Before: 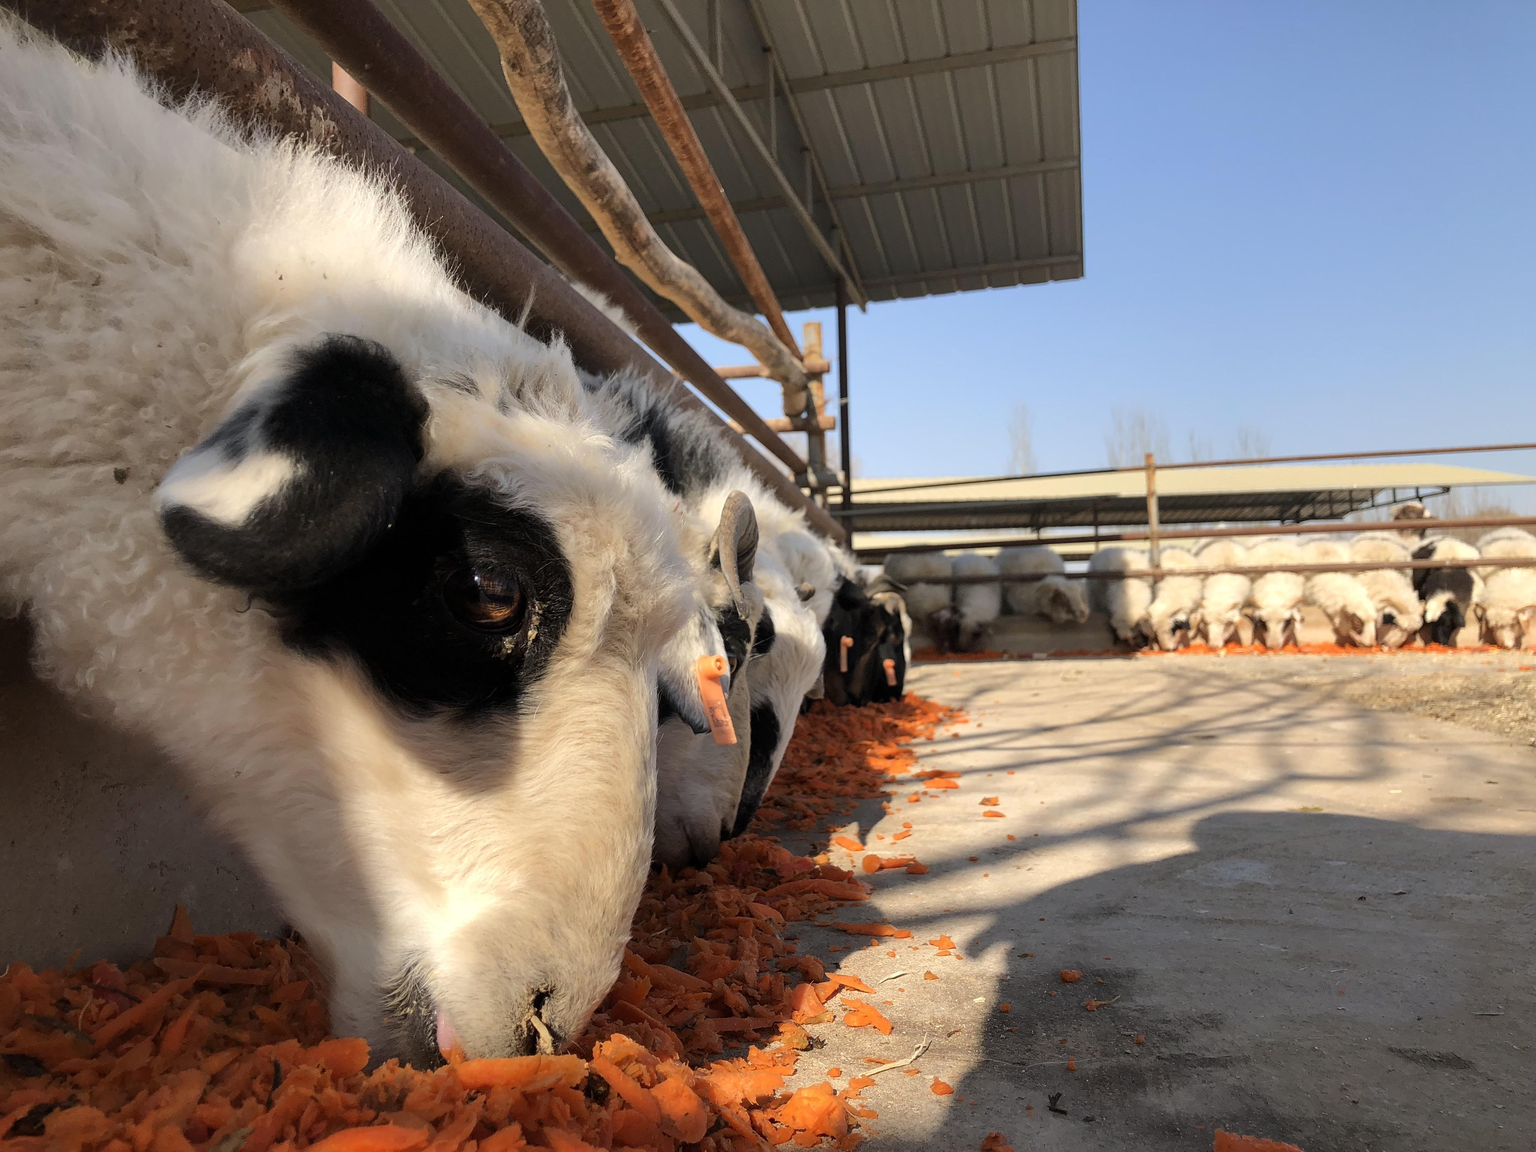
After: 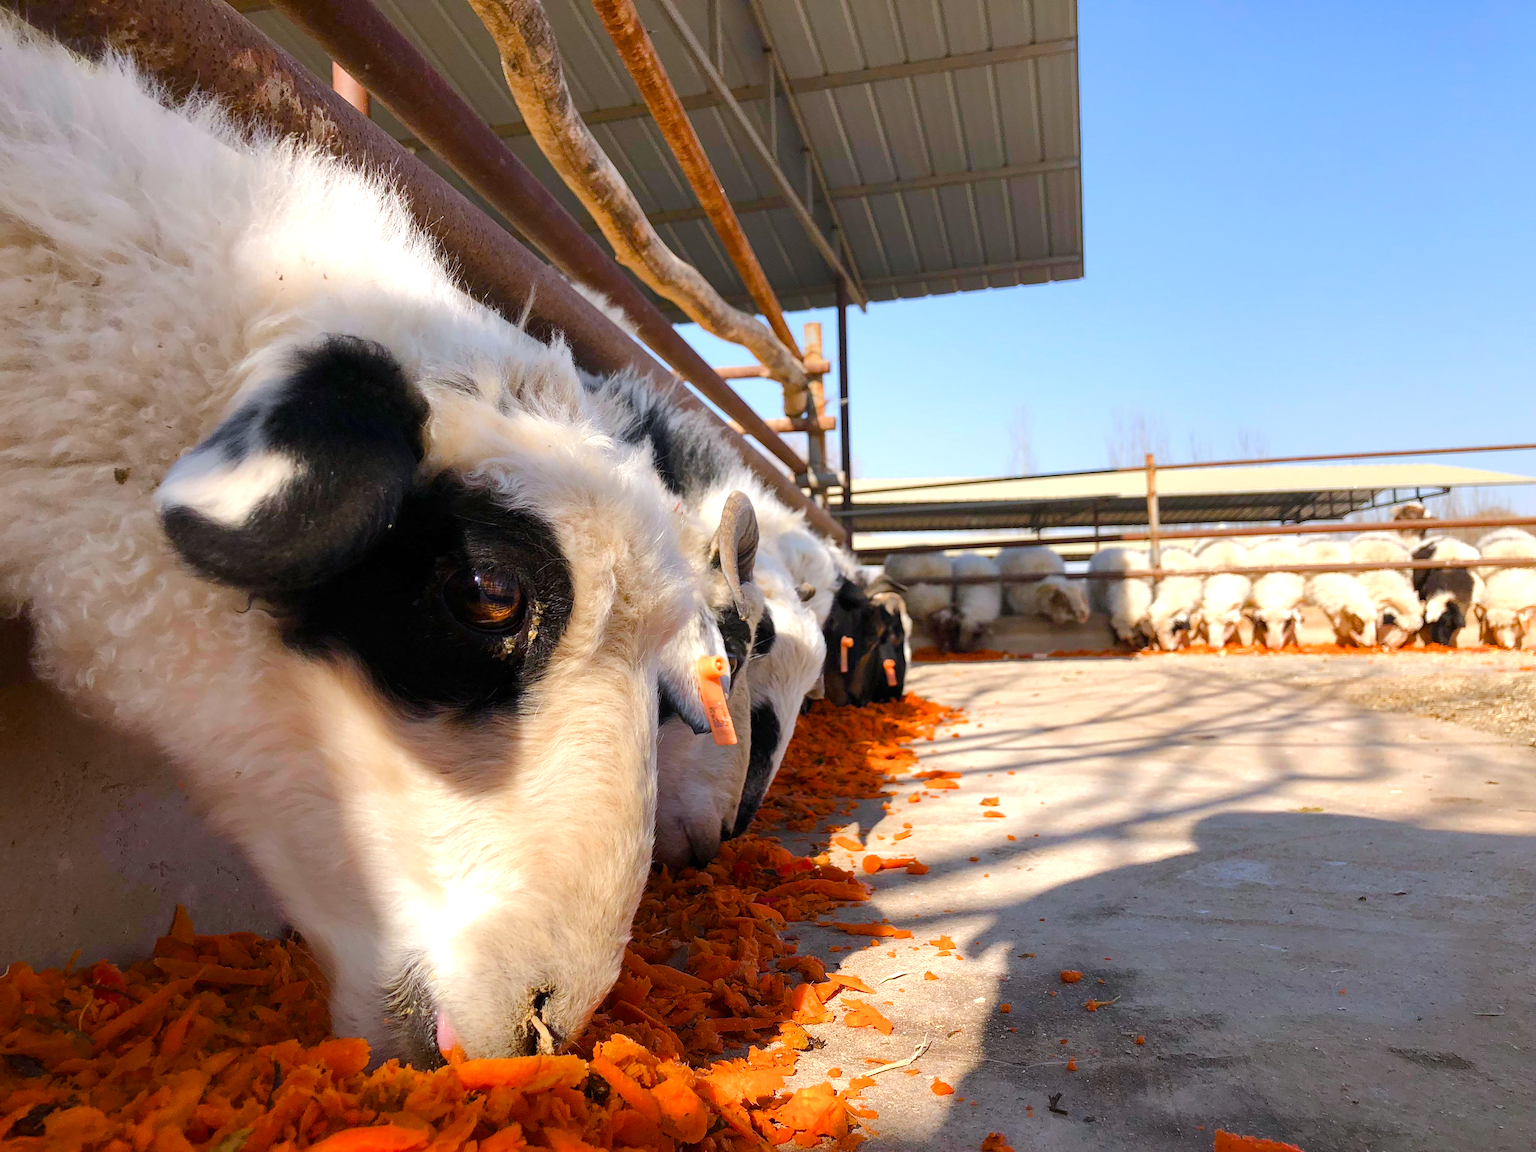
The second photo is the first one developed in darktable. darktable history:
white balance: red 0.984, blue 1.059
color balance rgb: perceptual saturation grading › global saturation 20%, perceptual saturation grading › highlights -50%, perceptual saturation grading › shadows 30%, perceptual brilliance grading › global brilliance 10%, perceptual brilliance grading › shadows 15%
color balance: output saturation 120%
